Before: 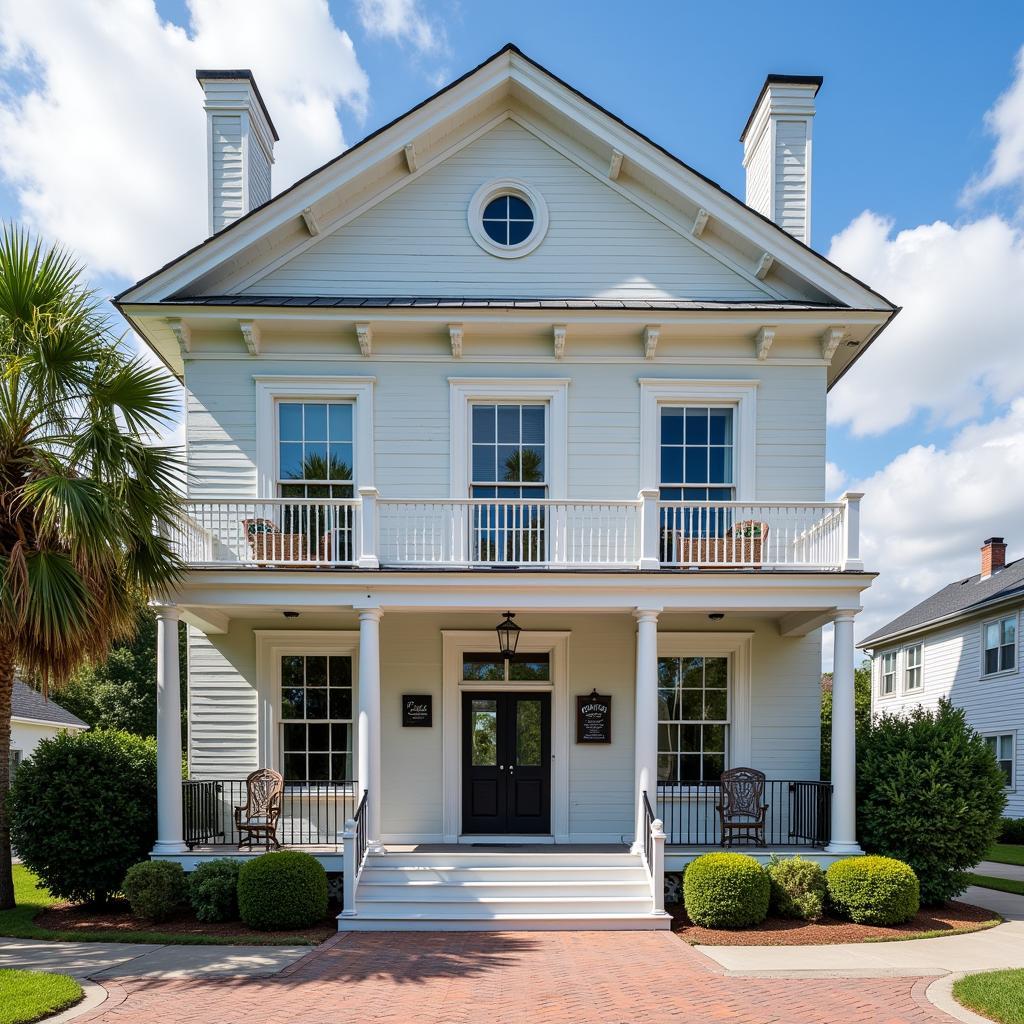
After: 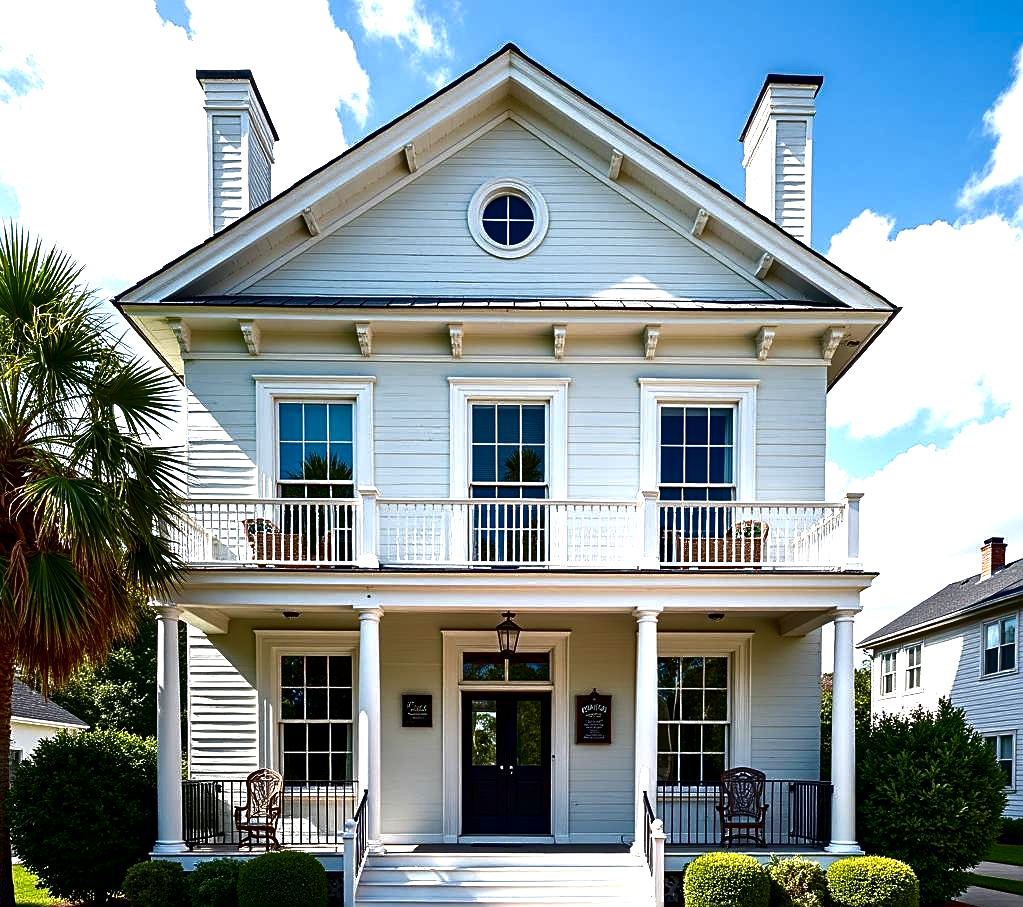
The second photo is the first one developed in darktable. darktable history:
sharpen: on, module defaults
contrast brightness saturation: brightness -0.514
exposure: black level correction 0.001, exposure 0.966 EV, compensate highlight preservation false
crop and rotate: top 0%, bottom 11.373%
